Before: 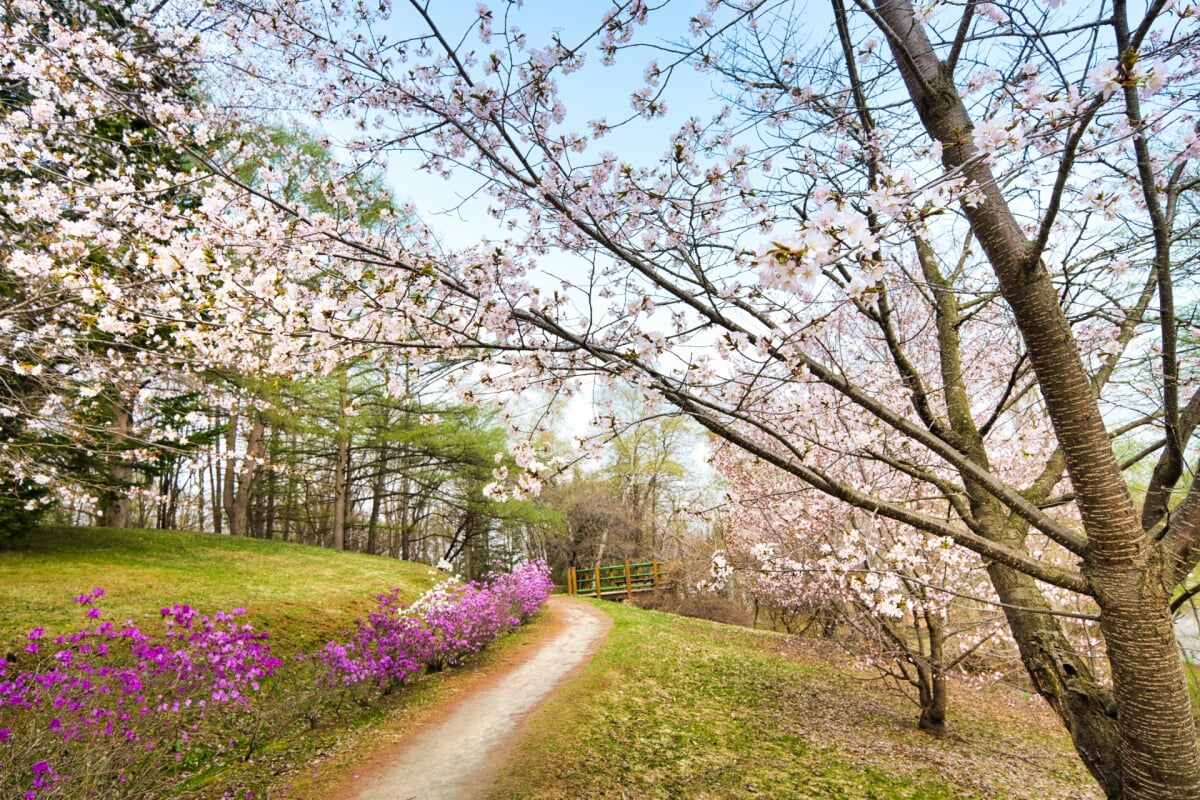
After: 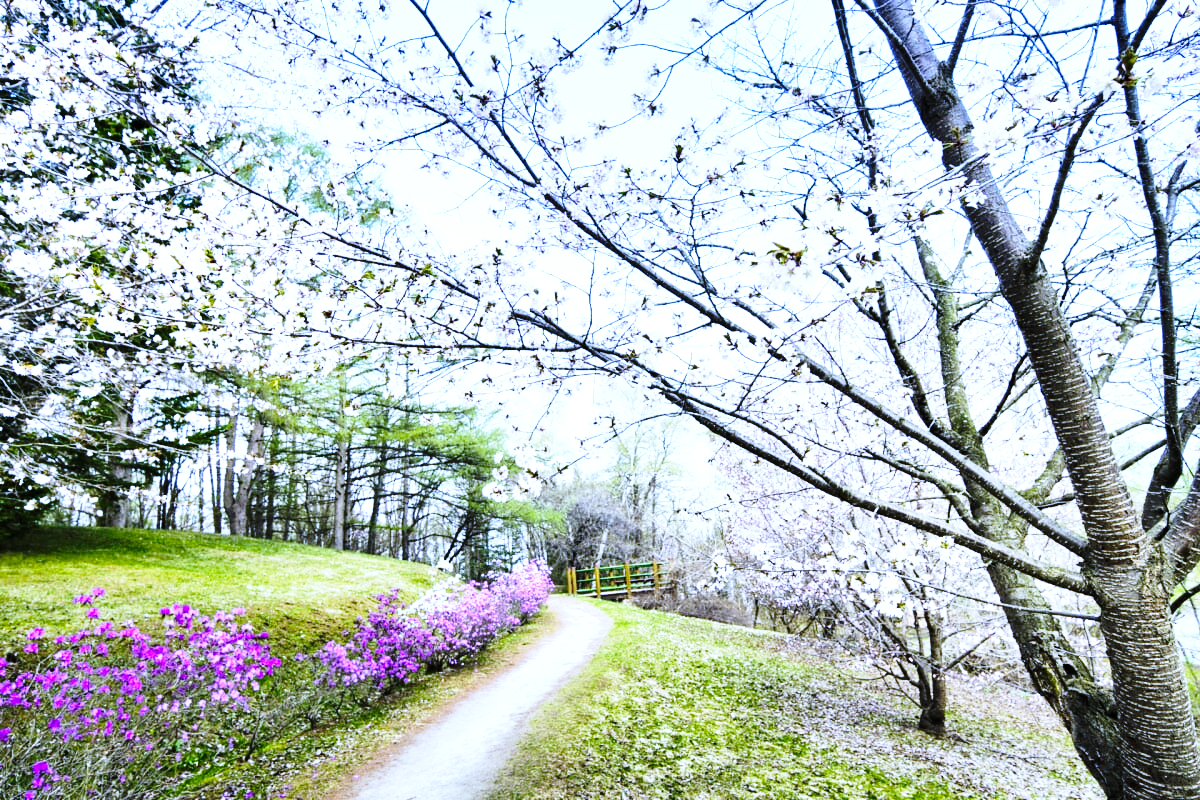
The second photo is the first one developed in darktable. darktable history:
base curve: curves: ch0 [(0, 0) (0.028, 0.03) (0.121, 0.232) (0.46, 0.748) (0.859, 0.968) (1, 1)], preserve colors none
white balance: red 0.766, blue 1.537
tone equalizer: -8 EV -0.75 EV, -7 EV -0.7 EV, -6 EV -0.6 EV, -5 EV -0.4 EV, -3 EV 0.4 EV, -2 EV 0.6 EV, -1 EV 0.7 EV, +0 EV 0.75 EV, edges refinement/feathering 500, mask exposure compensation -1.57 EV, preserve details no
